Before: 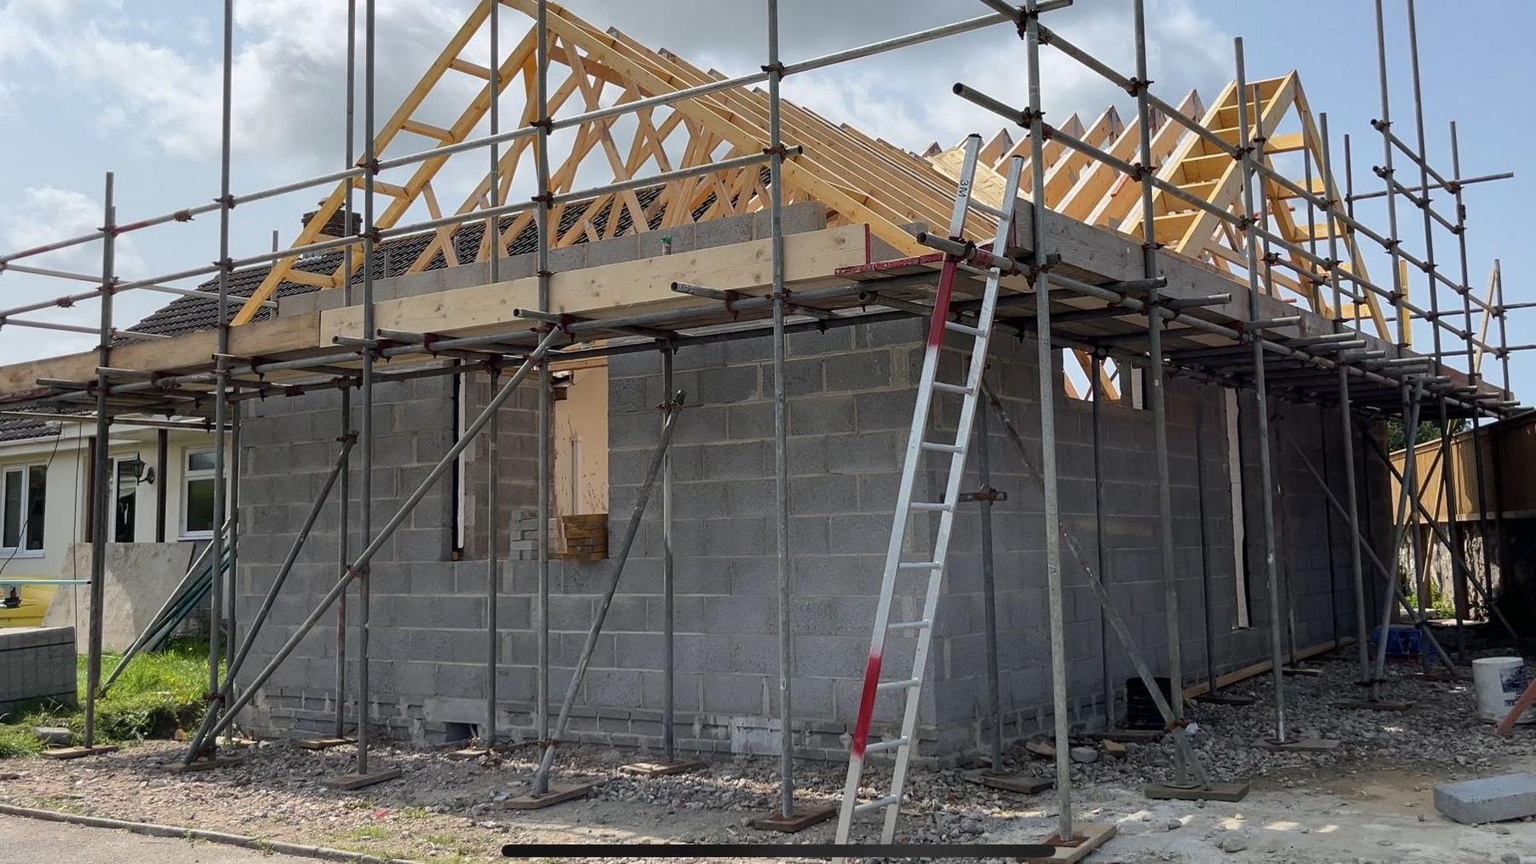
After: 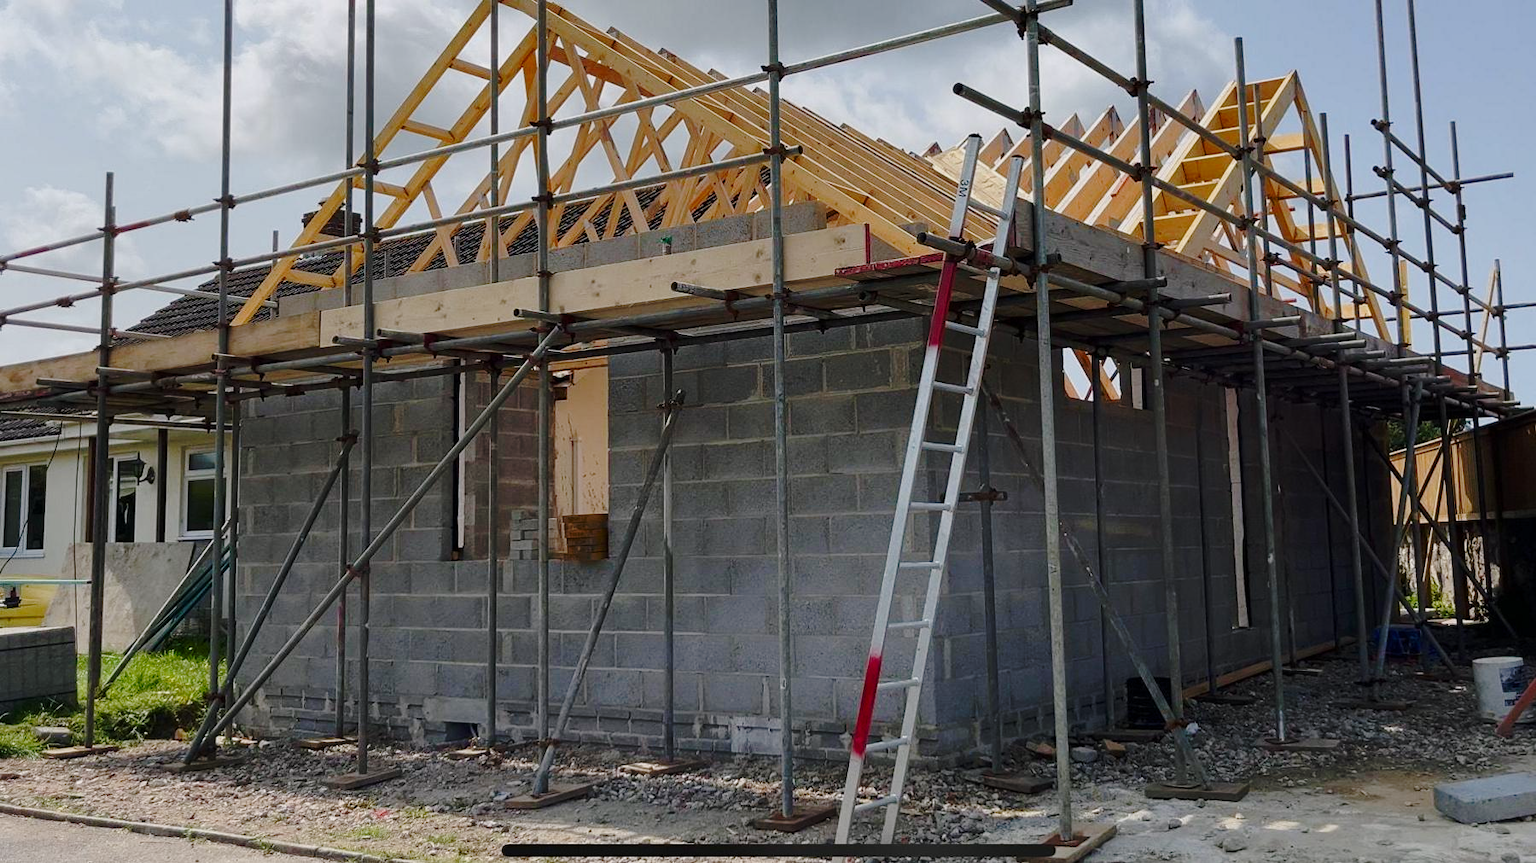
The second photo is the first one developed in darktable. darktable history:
color balance rgb: shadows lift › chroma 1%, shadows lift › hue 113°, highlights gain › chroma 0.2%, highlights gain › hue 333°, perceptual saturation grading › global saturation 20%, perceptual saturation grading › highlights -50%, perceptual saturation grading › shadows 25%, contrast -10%
base curve: curves: ch0 [(0, 0) (0.073, 0.04) (0.157, 0.139) (0.492, 0.492) (0.758, 0.758) (1, 1)], preserve colors none
